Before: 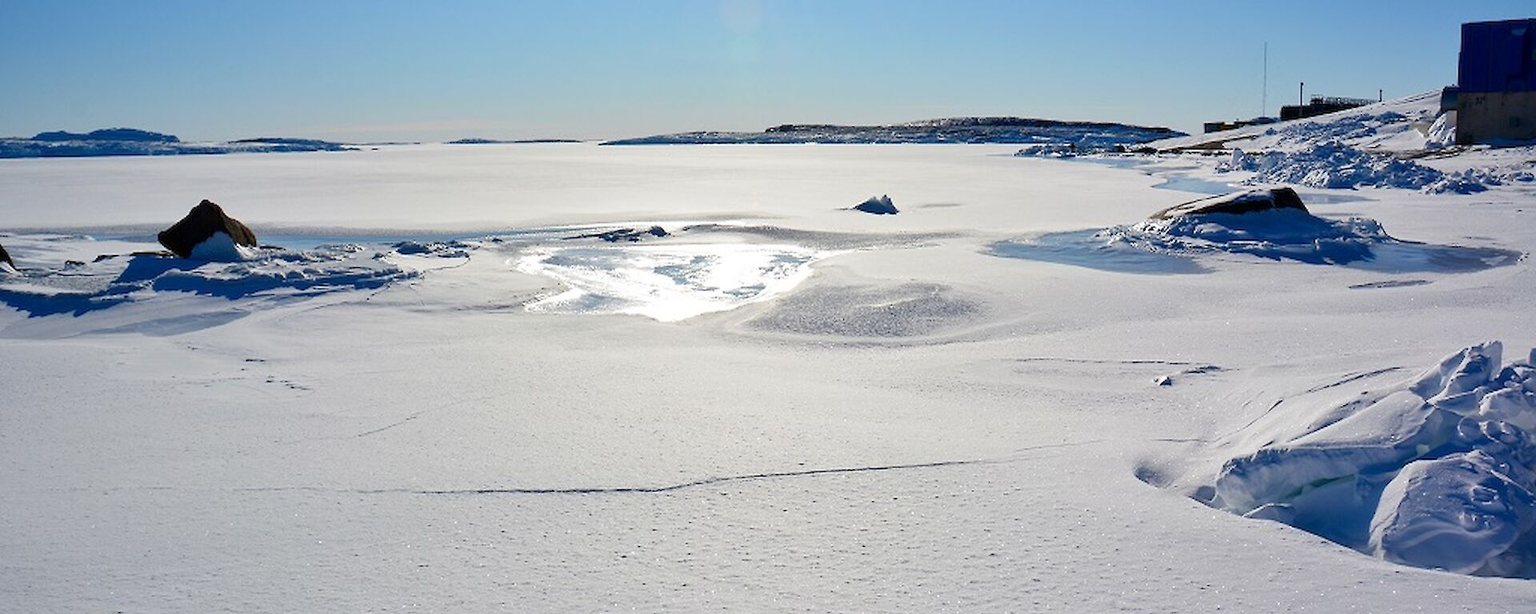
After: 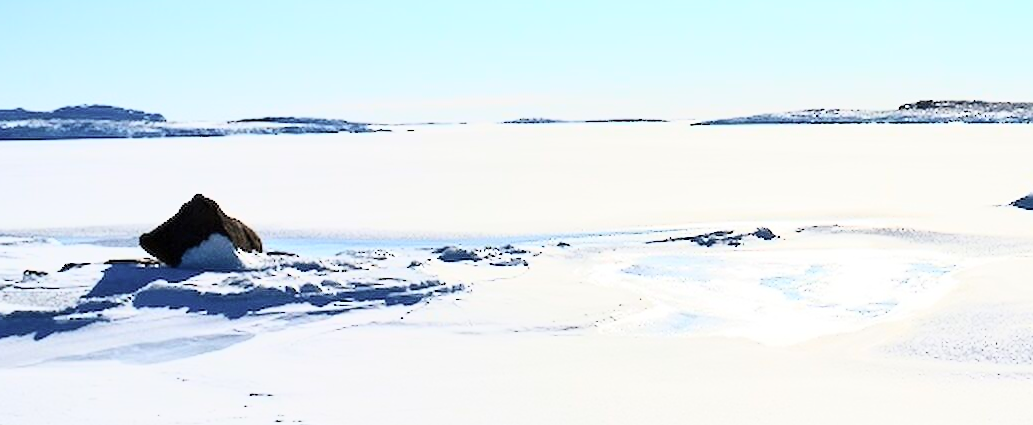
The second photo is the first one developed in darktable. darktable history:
tone curve: curves: ch0 [(0, 0) (0.003, 0.004) (0.011, 0.016) (0.025, 0.035) (0.044, 0.062) (0.069, 0.097) (0.1, 0.143) (0.136, 0.205) (0.177, 0.276) (0.224, 0.36) (0.277, 0.461) (0.335, 0.584) (0.399, 0.686) (0.468, 0.783) (0.543, 0.868) (0.623, 0.927) (0.709, 0.96) (0.801, 0.974) (0.898, 0.986) (1, 1)], color space Lab, independent channels, preserve colors none
crop and rotate: left 3.025%, top 7.409%, right 43.141%, bottom 37.171%
